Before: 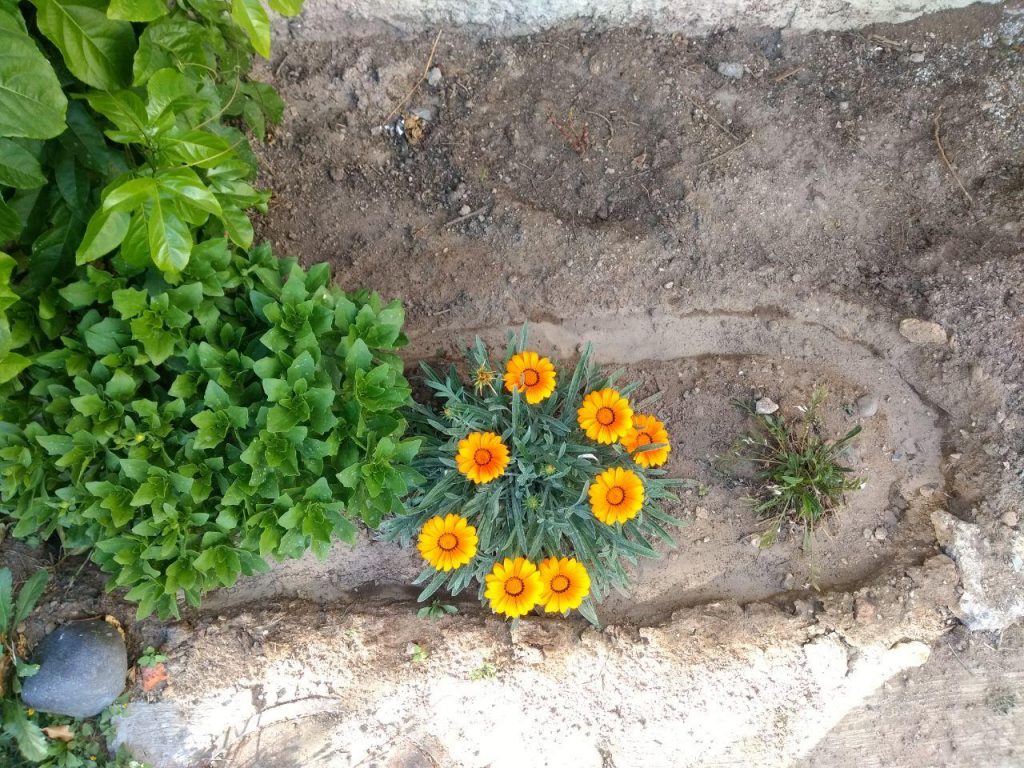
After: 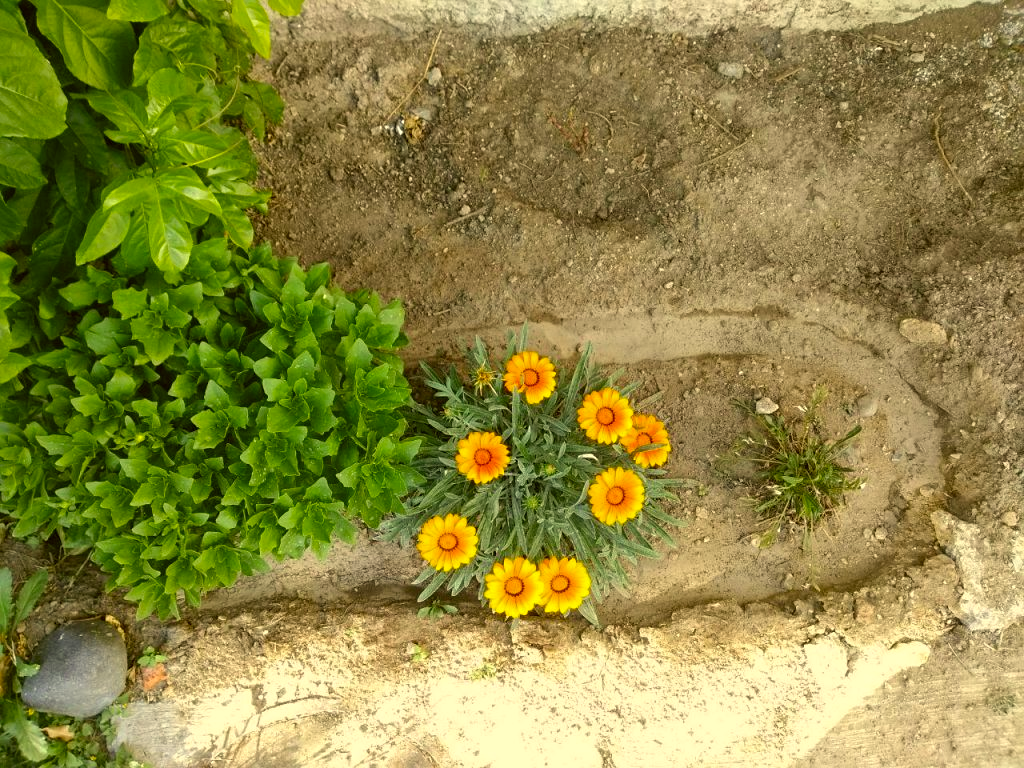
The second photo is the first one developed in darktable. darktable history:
sharpen: amount 0.2
color correction: highlights a* 0.162, highlights b* 29.53, shadows a* -0.162, shadows b* 21.09
